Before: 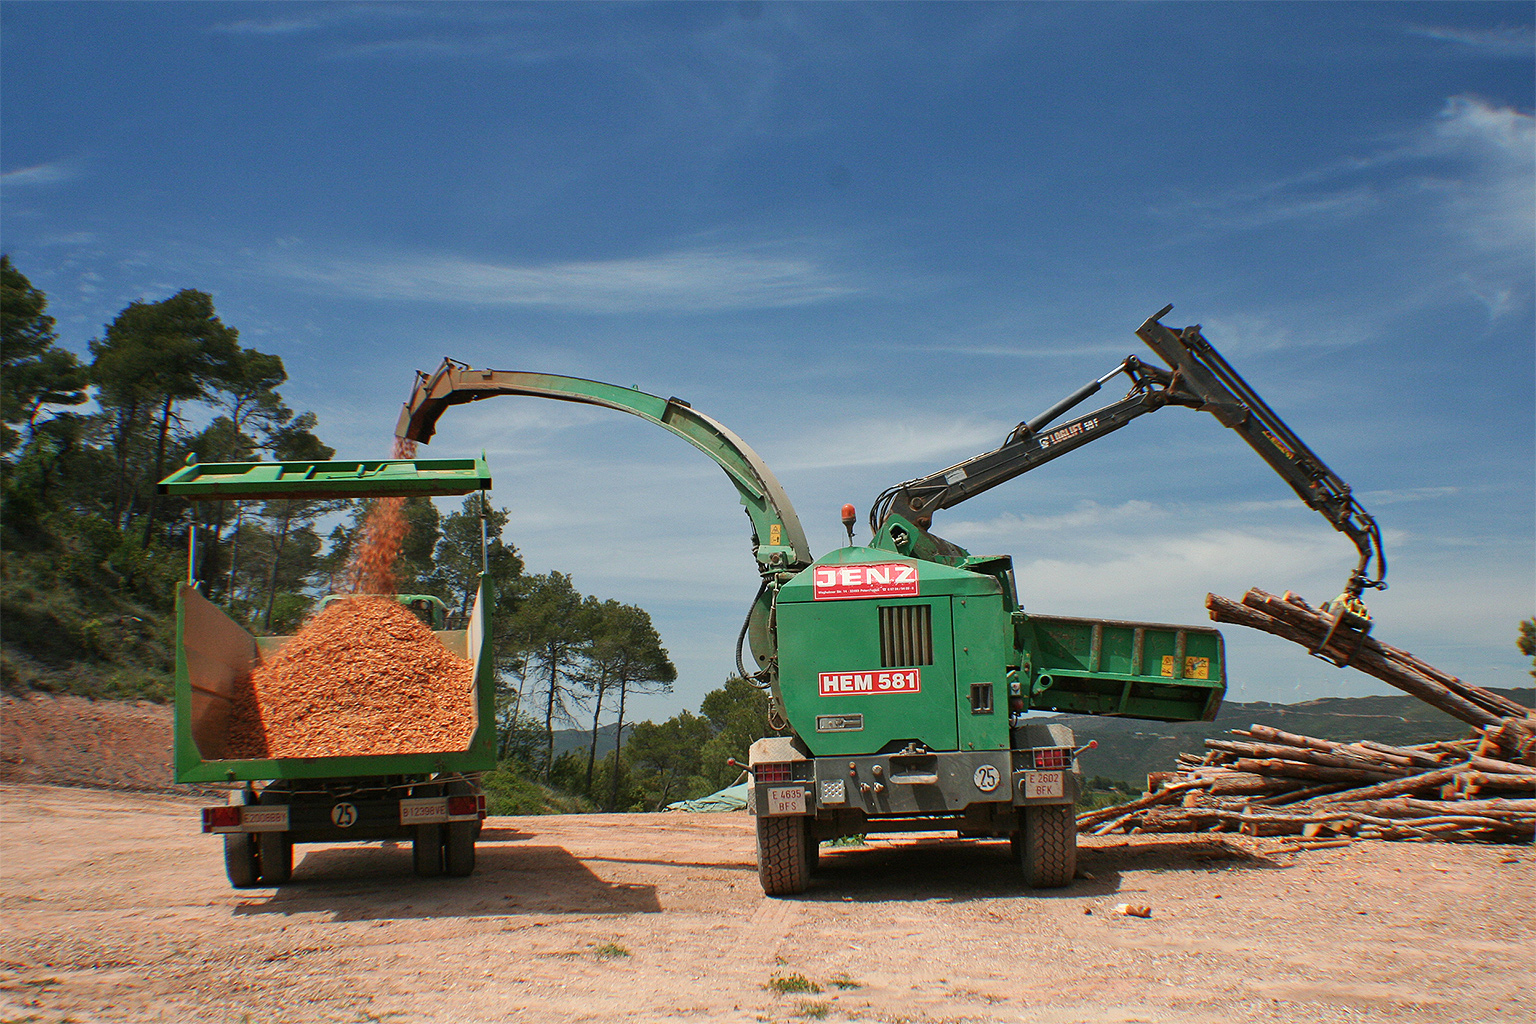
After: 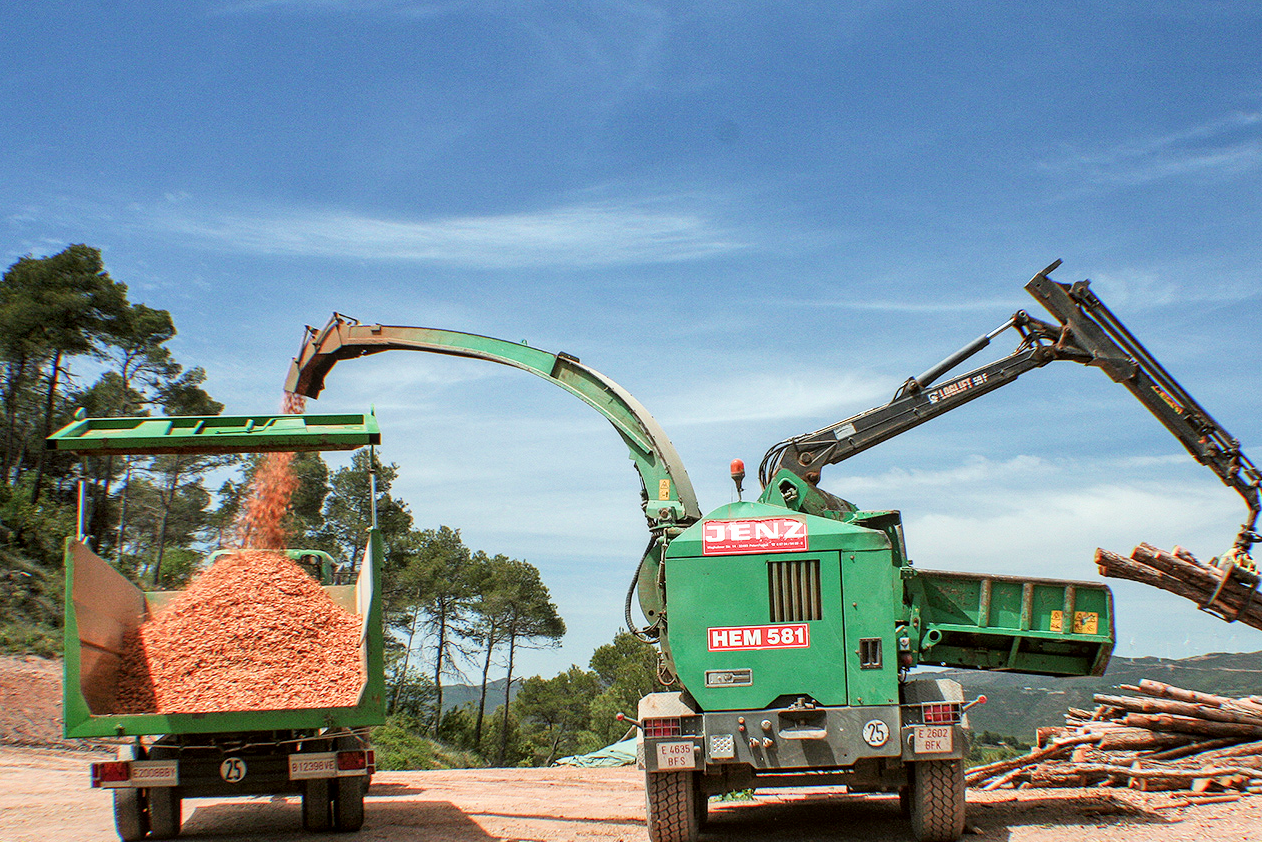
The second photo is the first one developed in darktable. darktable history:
crop and rotate: left 7.233%, top 4.438%, right 10.563%, bottom 13.243%
filmic rgb: black relative exposure -7.96 EV, white relative exposure 3.86 EV, threshold 3.03 EV, hardness 4.33, iterations of high-quality reconstruction 0, enable highlight reconstruction true
local contrast: detail 130%
exposure: exposure 1.073 EV, compensate highlight preservation false
color correction: highlights a* -2.98, highlights b* -2.04, shadows a* 2.12, shadows b* 3.01
